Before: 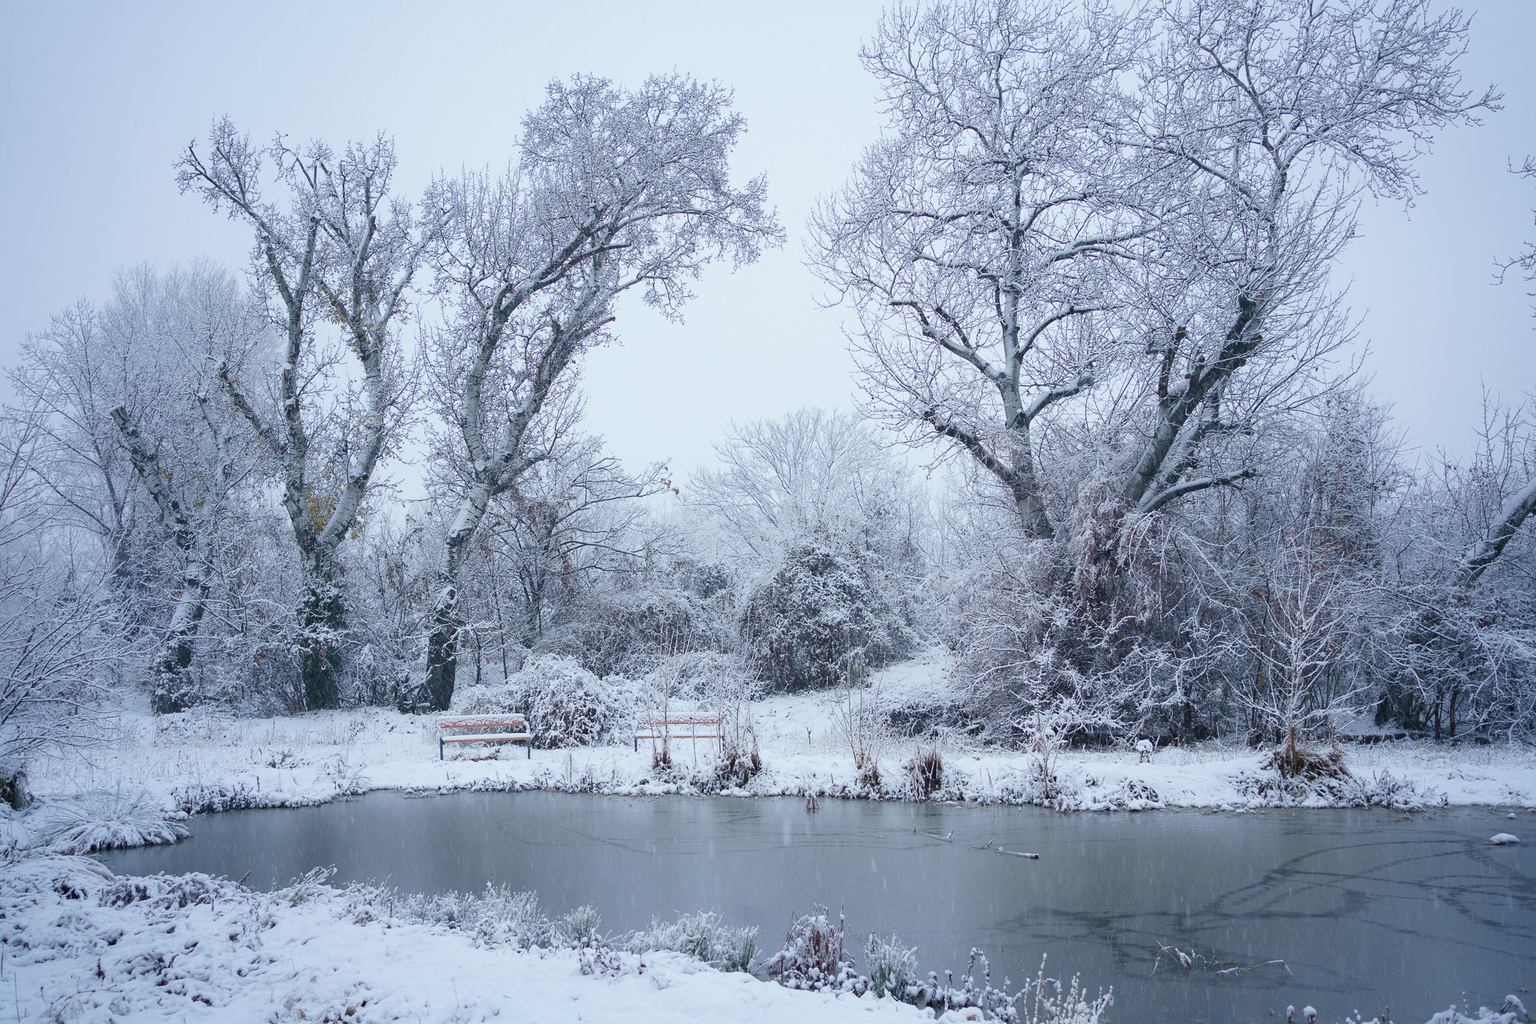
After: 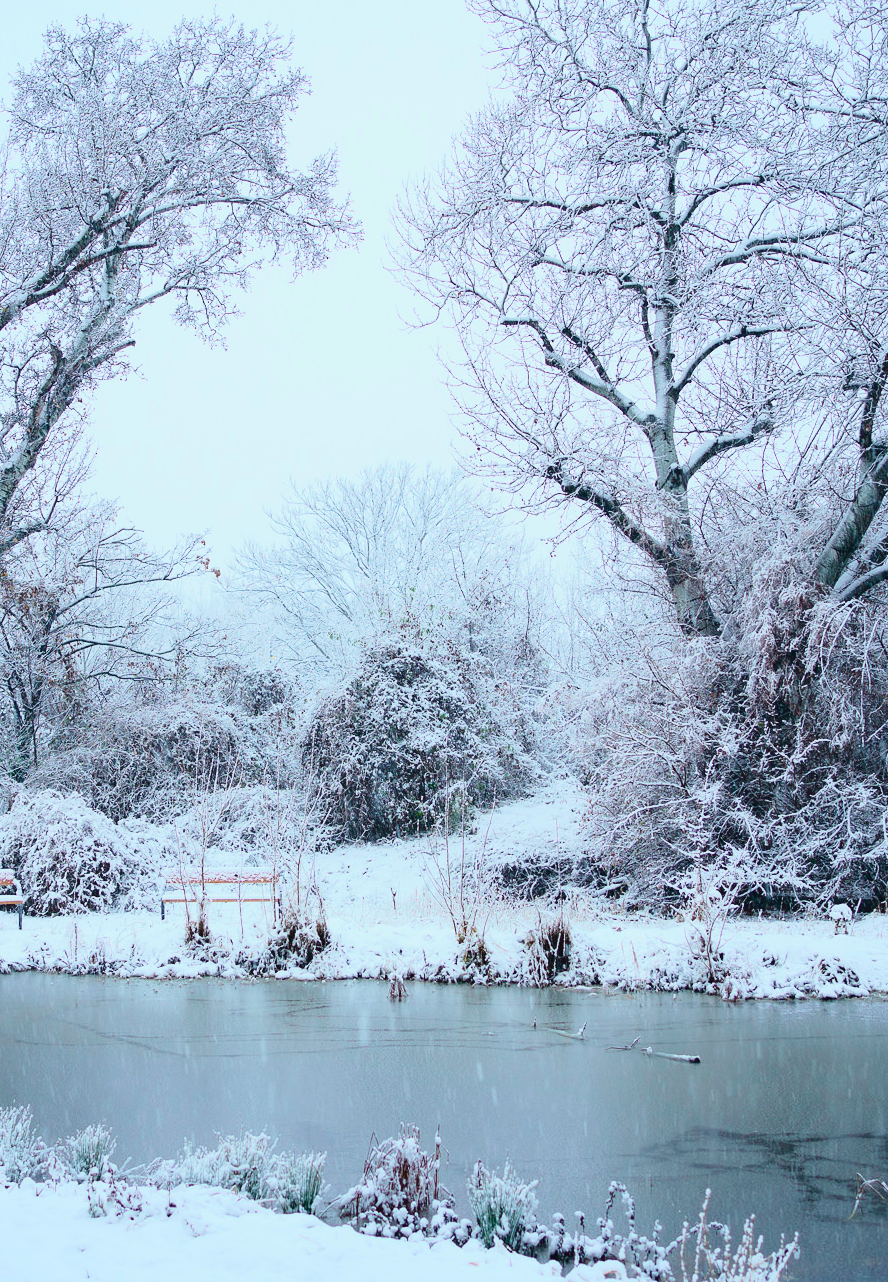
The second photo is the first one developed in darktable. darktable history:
rgb levels: preserve colors max RGB
tone curve: curves: ch0 [(0, 0.014) (0.17, 0.099) (0.392, 0.438) (0.725, 0.828) (0.872, 0.918) (1, 0.981)]; ch1 [(0, 0) (0.402, 0.36) (0.488, 0.466) (0.5, 0.499) (0.515, 0.515) (0.574, 0.595) (0.619, 0.65) (0.701, 0.725) (1, 1)]; ch2 [(0, 0) (0.432, 0.422) (0.486, 0.49) (0.503, 0.503) (0.523, 0.554) (0.562, 0.606) (0.644, 0.694) (0.717, 0.753) (1, 0.991)], color space Lab, independent channels
crop: left 33.452%, top 6.025%, right 23.155%
